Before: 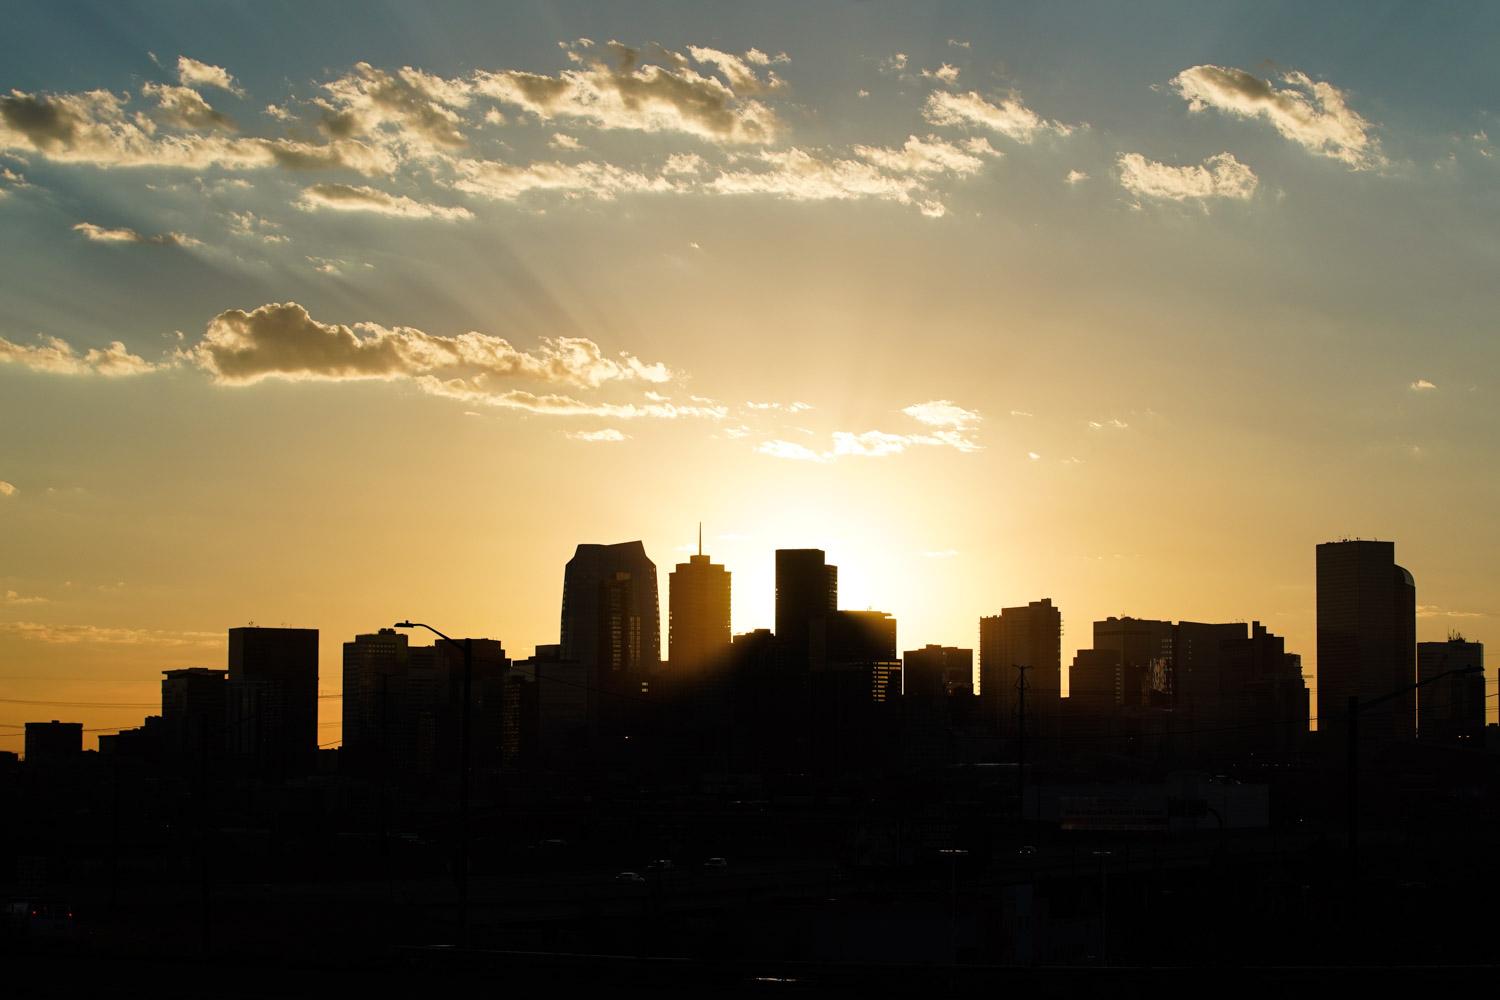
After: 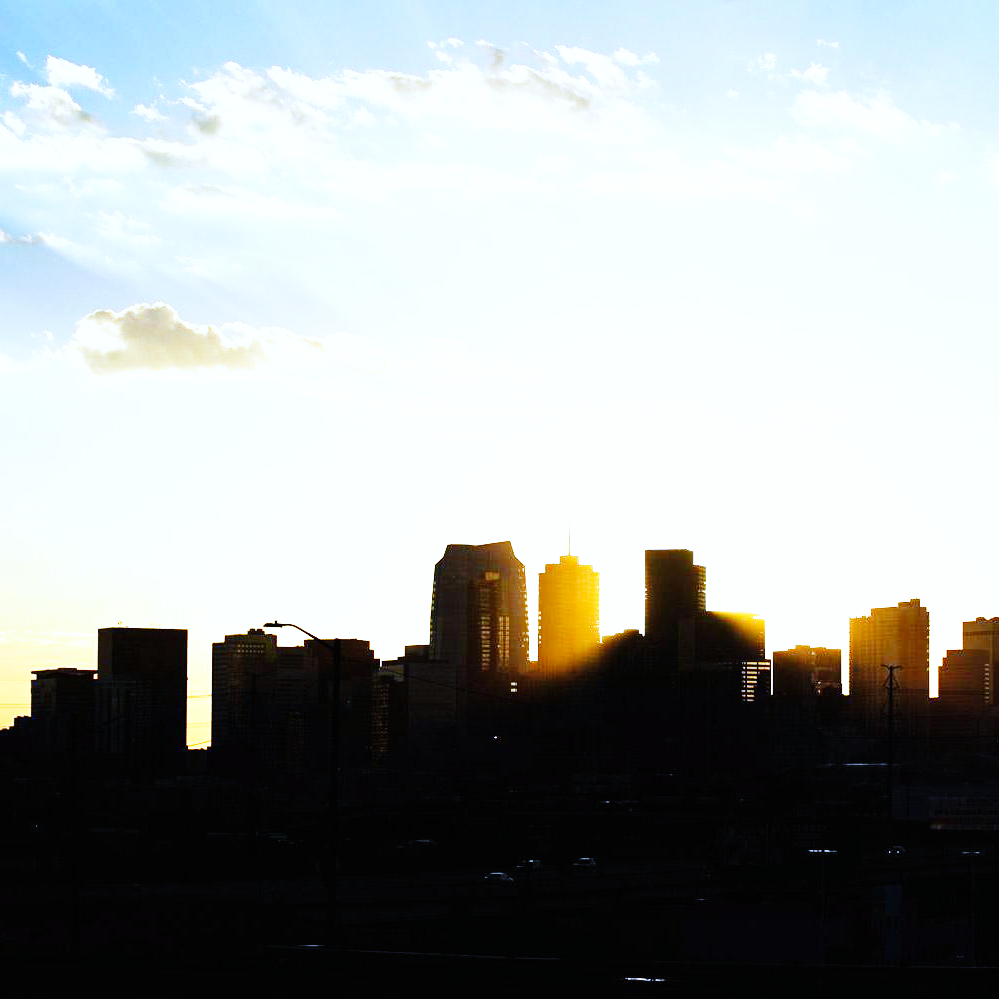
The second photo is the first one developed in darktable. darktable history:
exposure: black level correction 0, exposure 1.5 EV, compensate exposure bias true, compensate highlight preservation false
crop and rotate: left 8.786%, right 24.548%
base curve: curves: ch0 [(0, 0) (0, 0) (0.002, 0.001) (0.008, 0.003) (0.019, 0.011) (0.037, 0.037) (0.064, 0.11) (0.102, 0.232) (0.152, 0.379) (0.216, 0.524) (0.296, 0.665) (0.394, 0.789) (0.512, 0.881) (0.651, 0.945) (0.813, 0.986) (1, 1)], preserve colors none
white balance: red 0.871, blue 1.249
color correction: highlights a* -0.772, highlights b* -8.92
